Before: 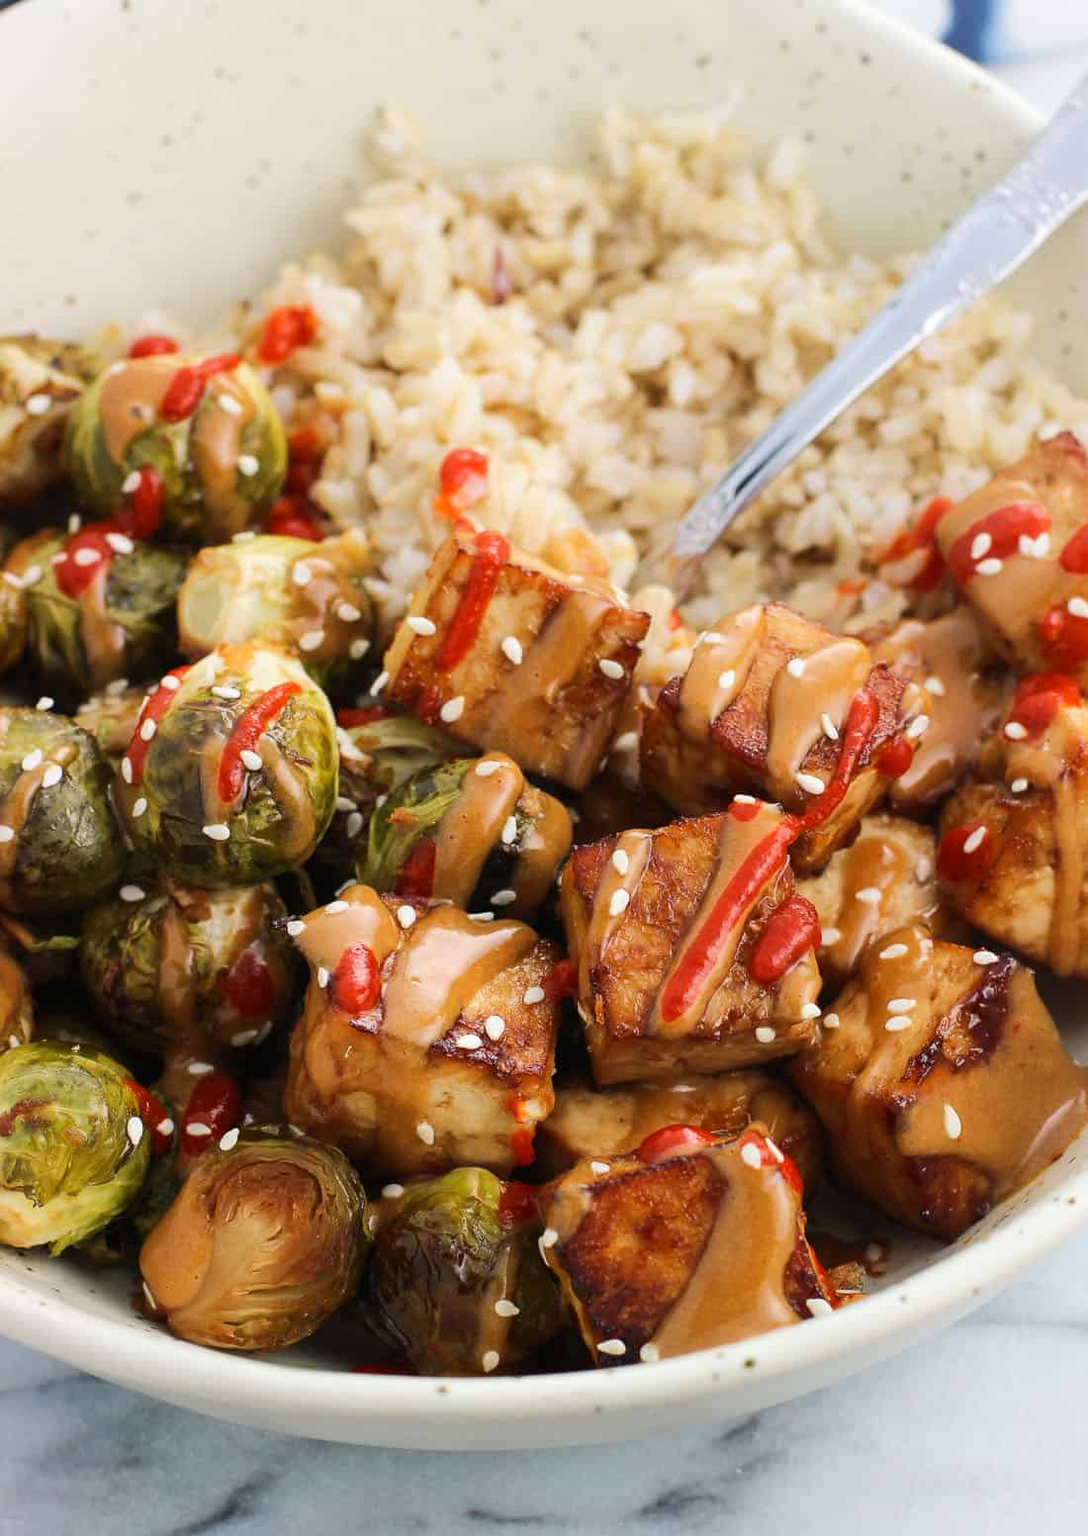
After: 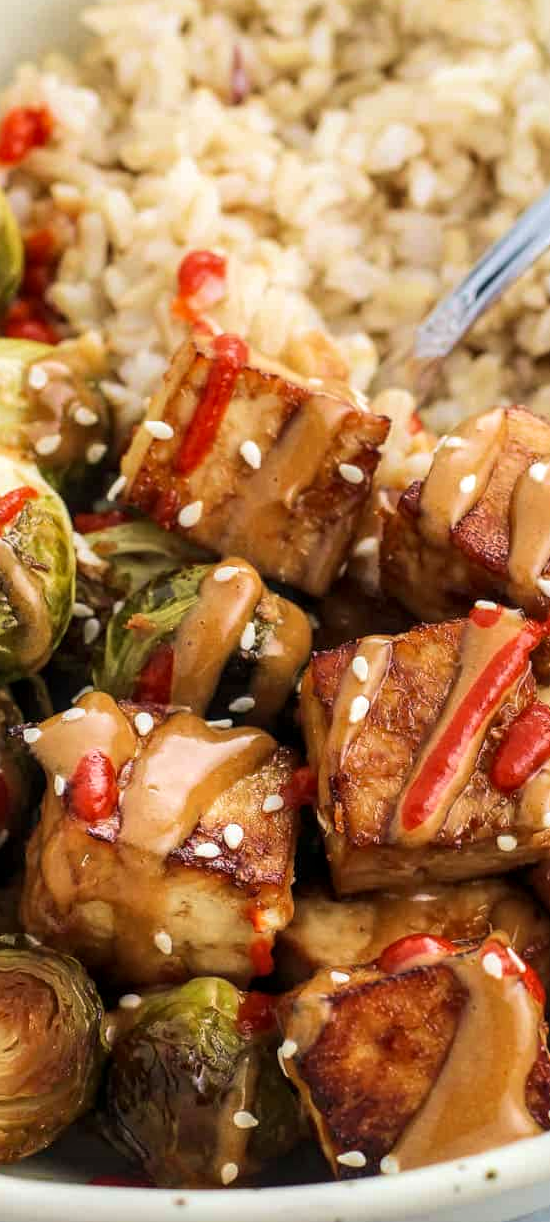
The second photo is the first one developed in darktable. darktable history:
local contrast: on, module defaults
velvia: strength 26.65%
crop and rotate: angle 0.022°, left 24.312%, top 13.106%, right 25.578%, bottom 8.13%
